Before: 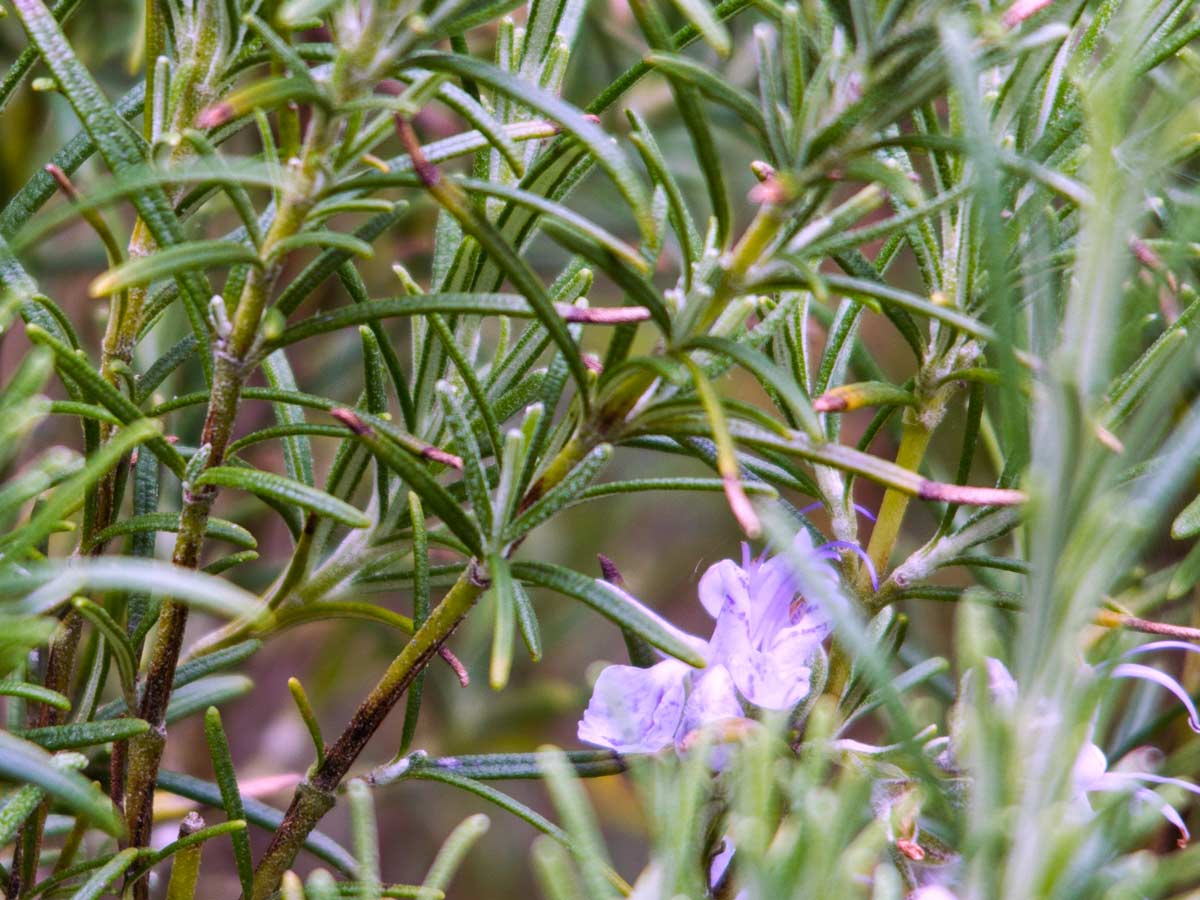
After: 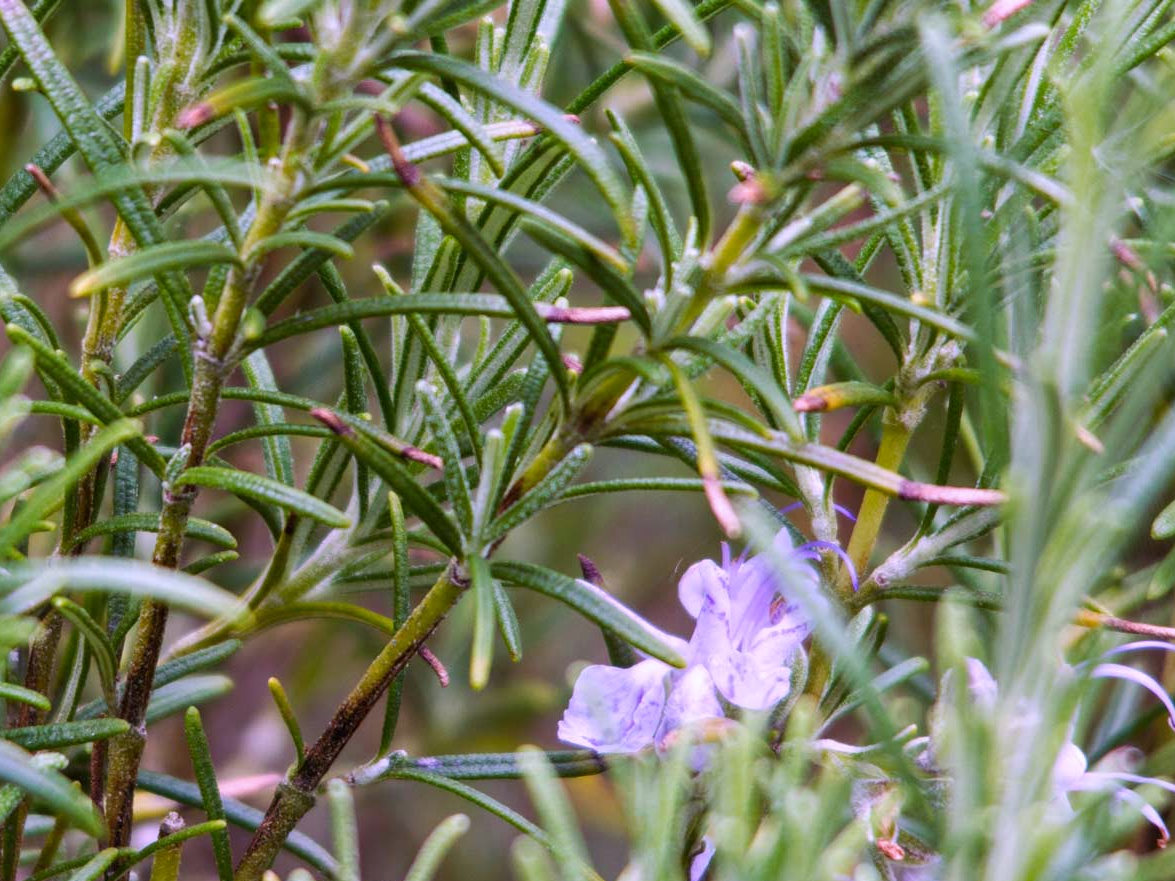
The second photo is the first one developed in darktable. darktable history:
crop: left 1.743%, right 0.268%, bottom 2.011%
white balance: red 0.986, blue 1.01
